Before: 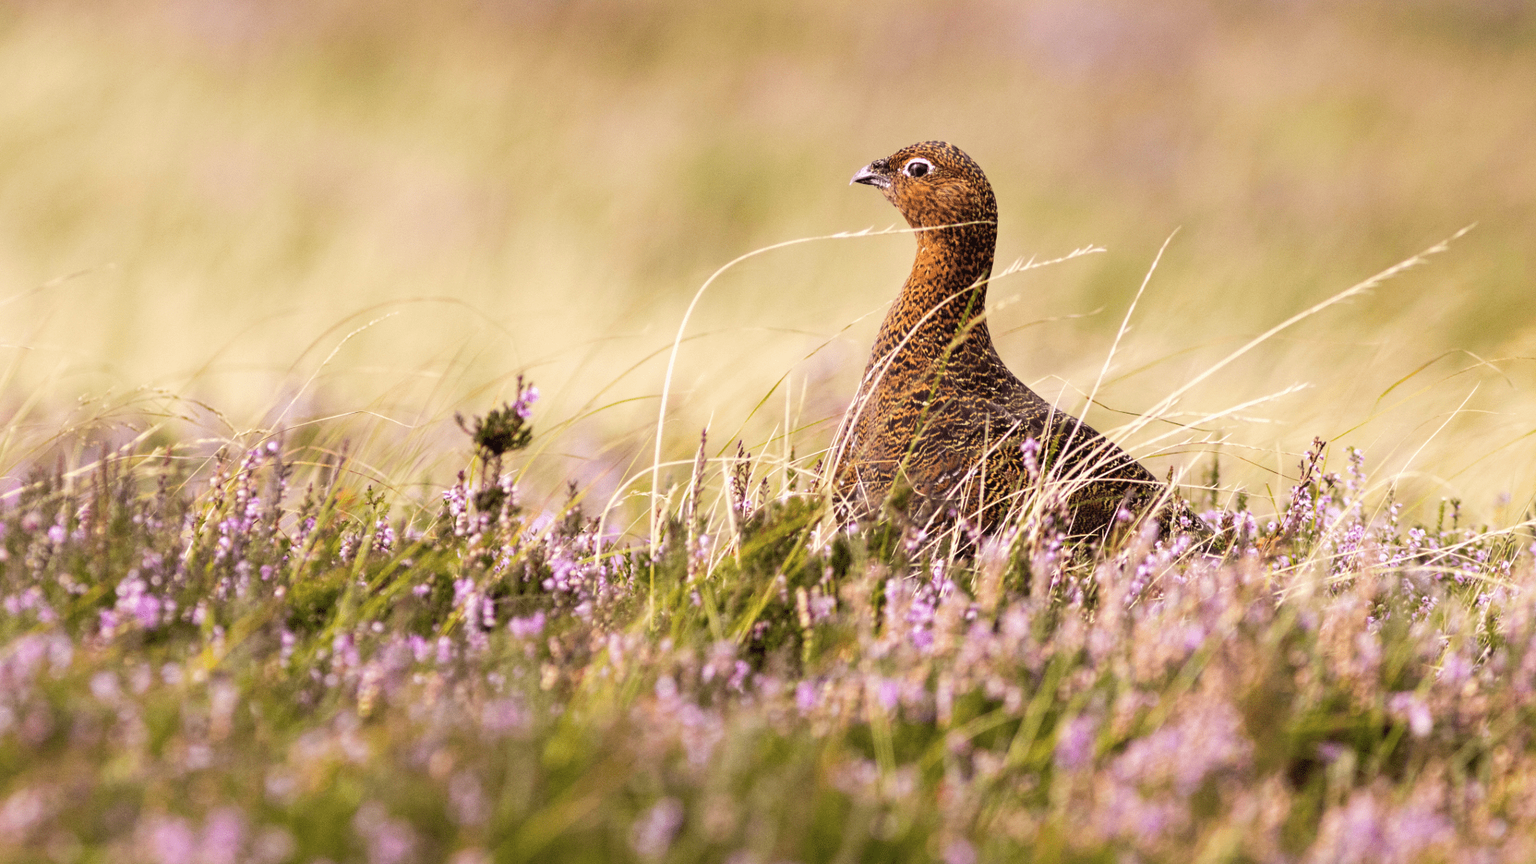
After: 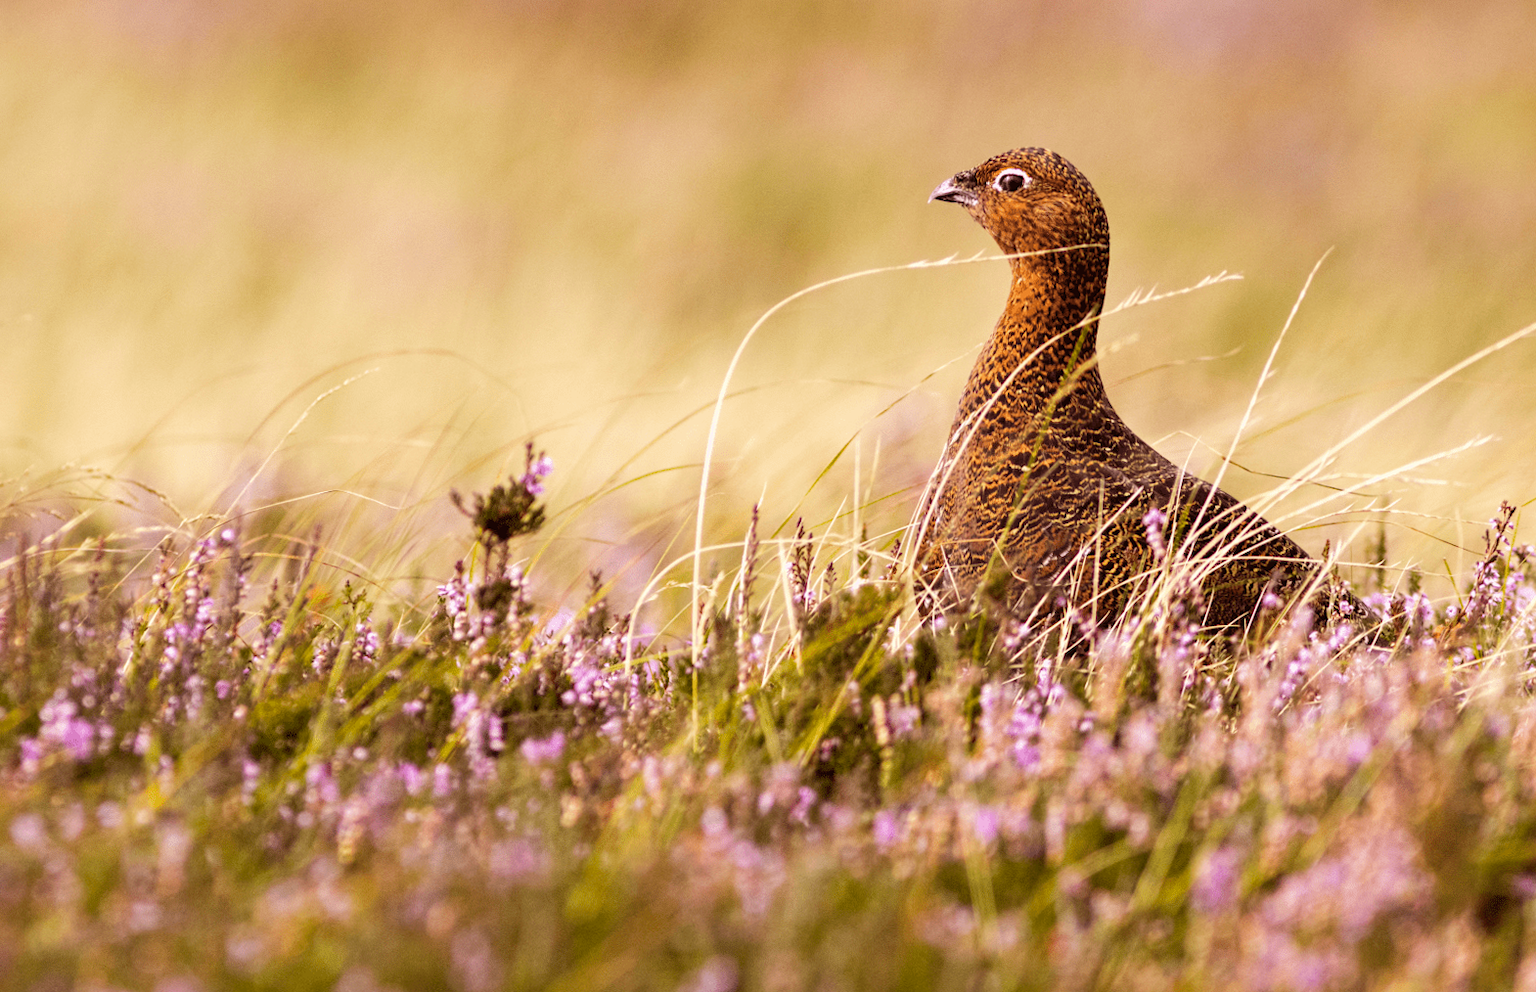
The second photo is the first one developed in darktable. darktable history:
crop and rotate: angle 1°, left 4.281%, top 0.642%, right 11.383%, bottom 2.486%
rgb levels: mode RGB, independent channels, levels [[0, 0.5, 1], [0, 0.521, 1], [0, 0.536, 1]]
